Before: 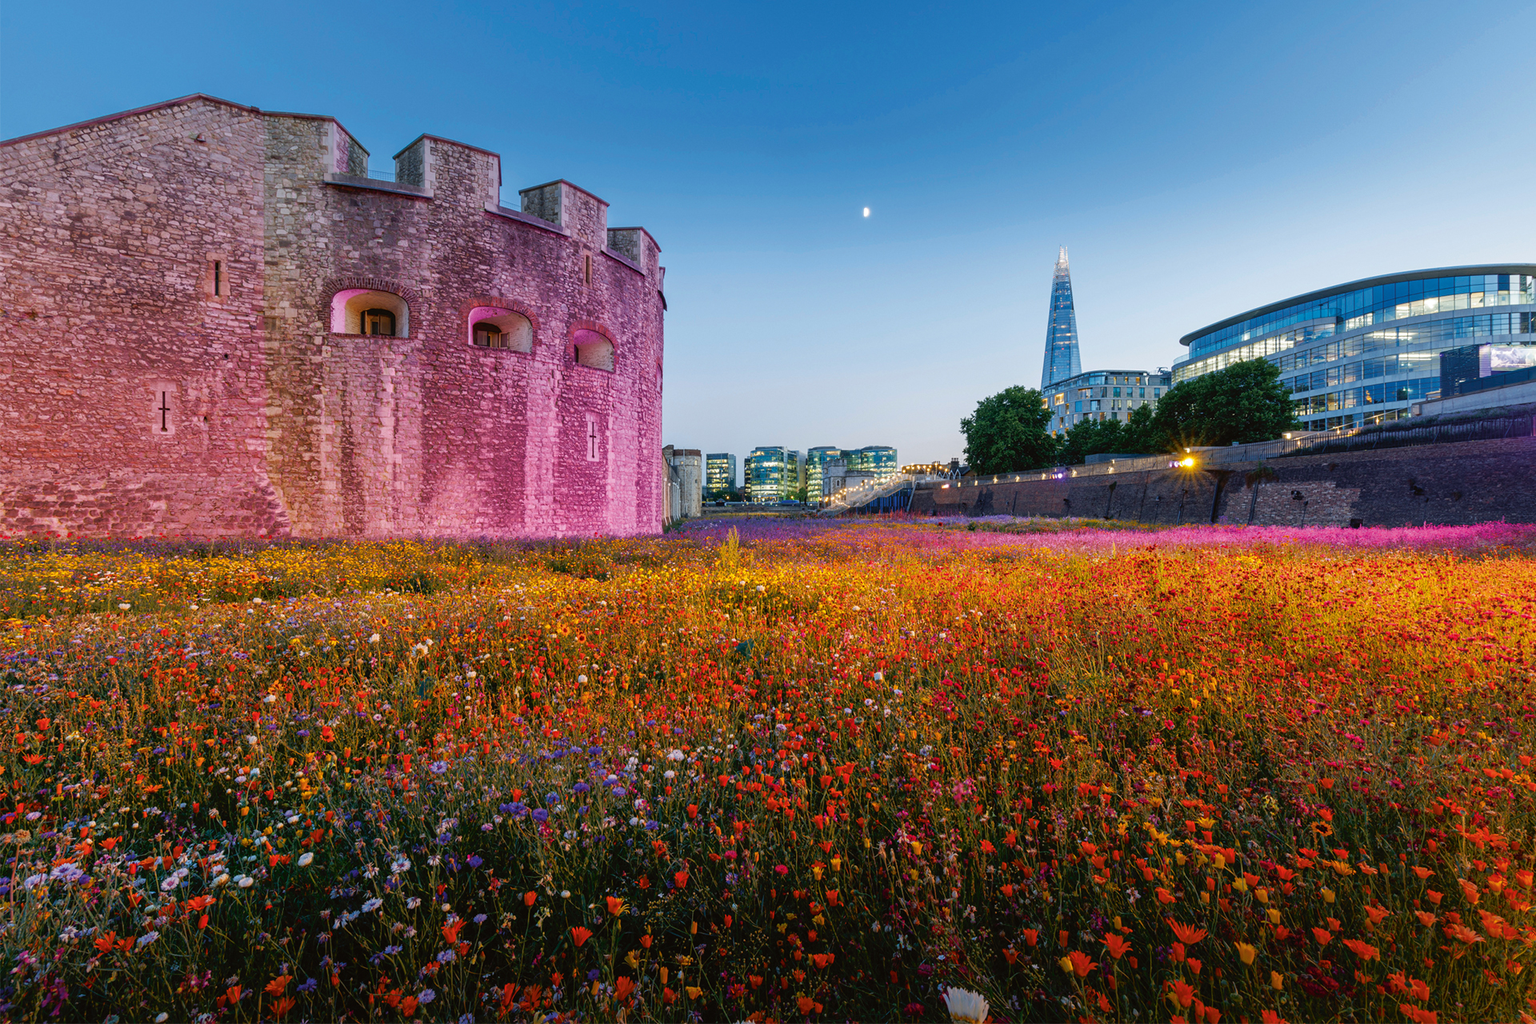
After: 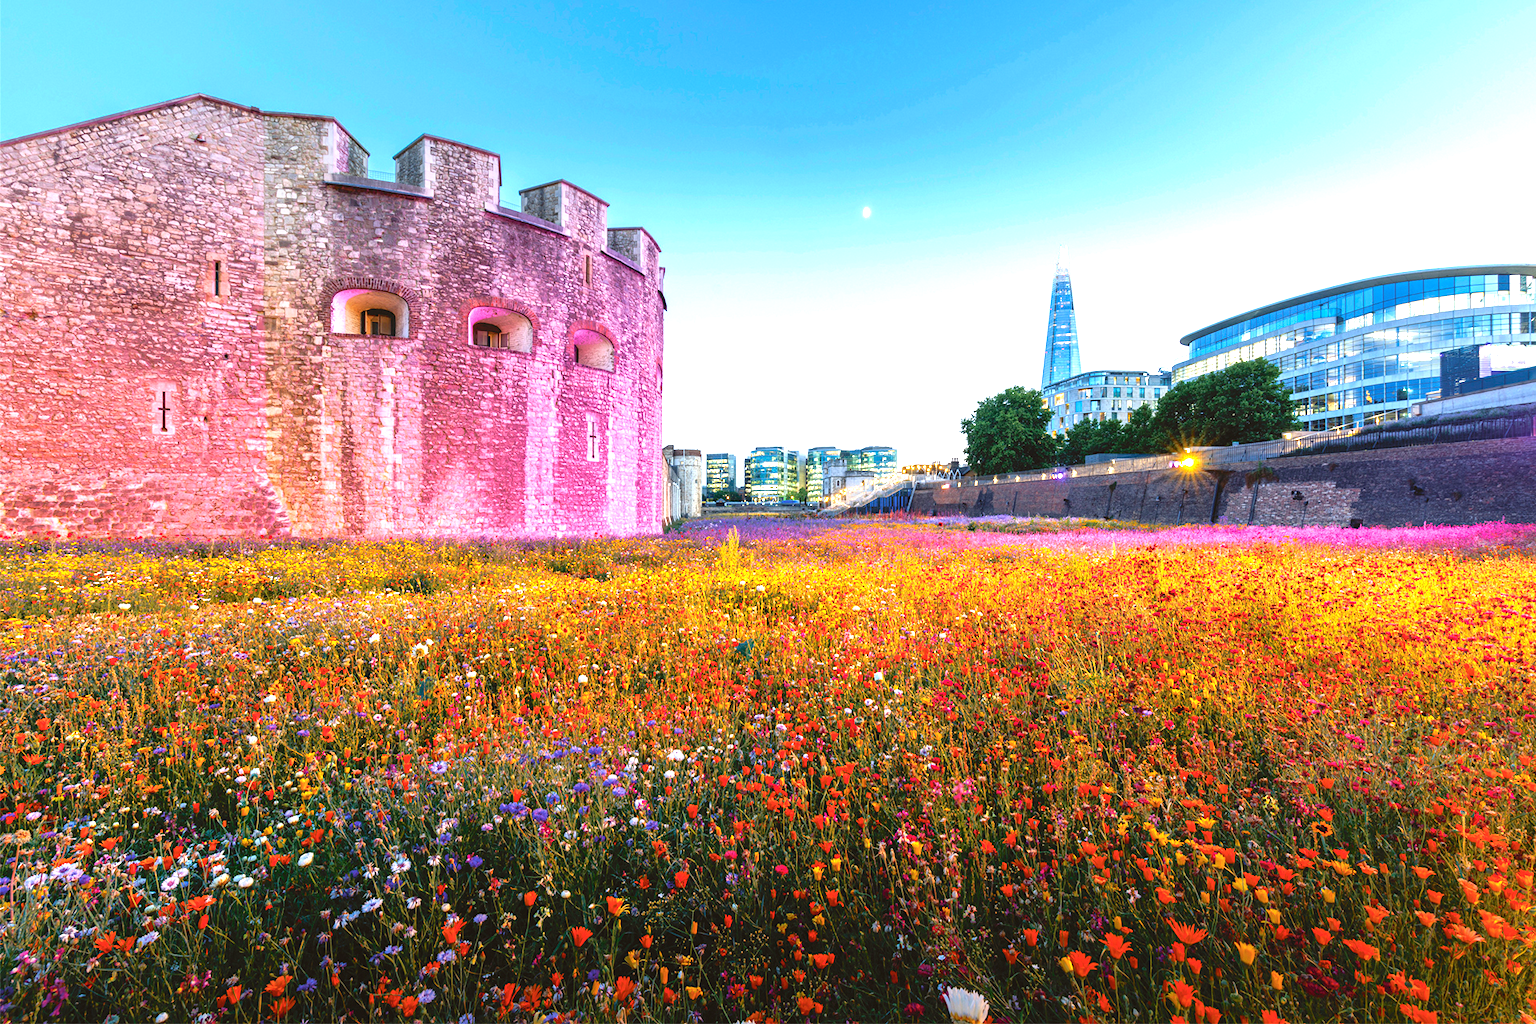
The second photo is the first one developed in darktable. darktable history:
exposure: black level correction 0, exposure 1.449 EV, compensate highlight preservation false
